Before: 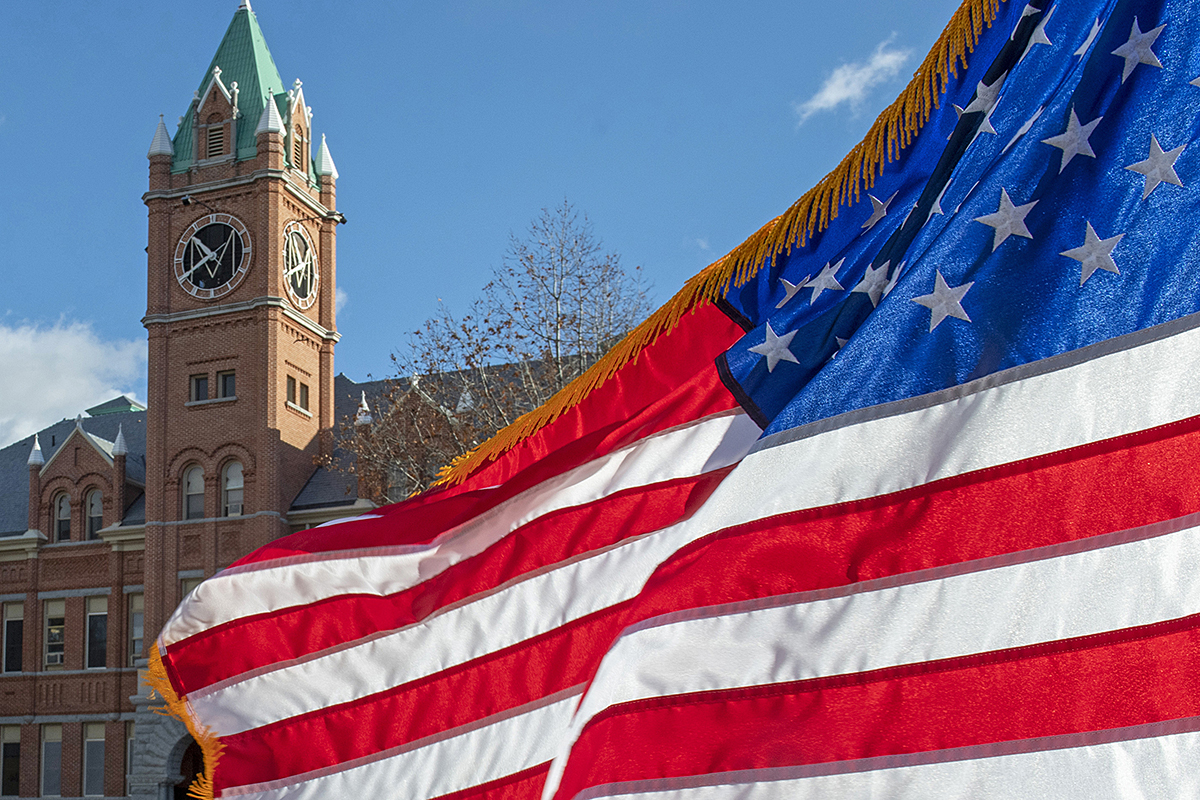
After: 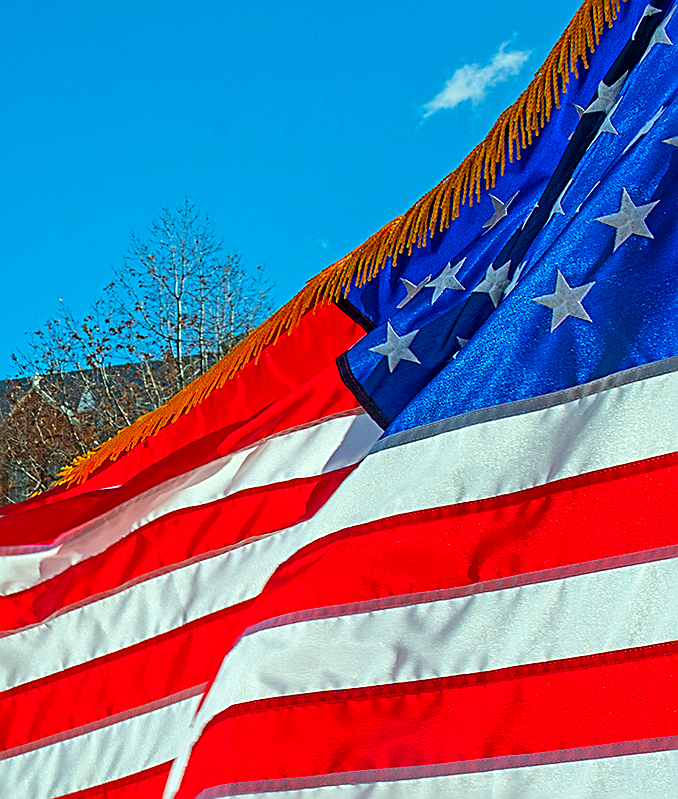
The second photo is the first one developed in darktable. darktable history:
color correction: highlights a* -7.34, highlights b* 1.19, shadows a* -2.88, saturation 1.41
sharpen: radius 2.557, amount 0.65
crop: left 31.595%, top 0.021%, right 11.875%
